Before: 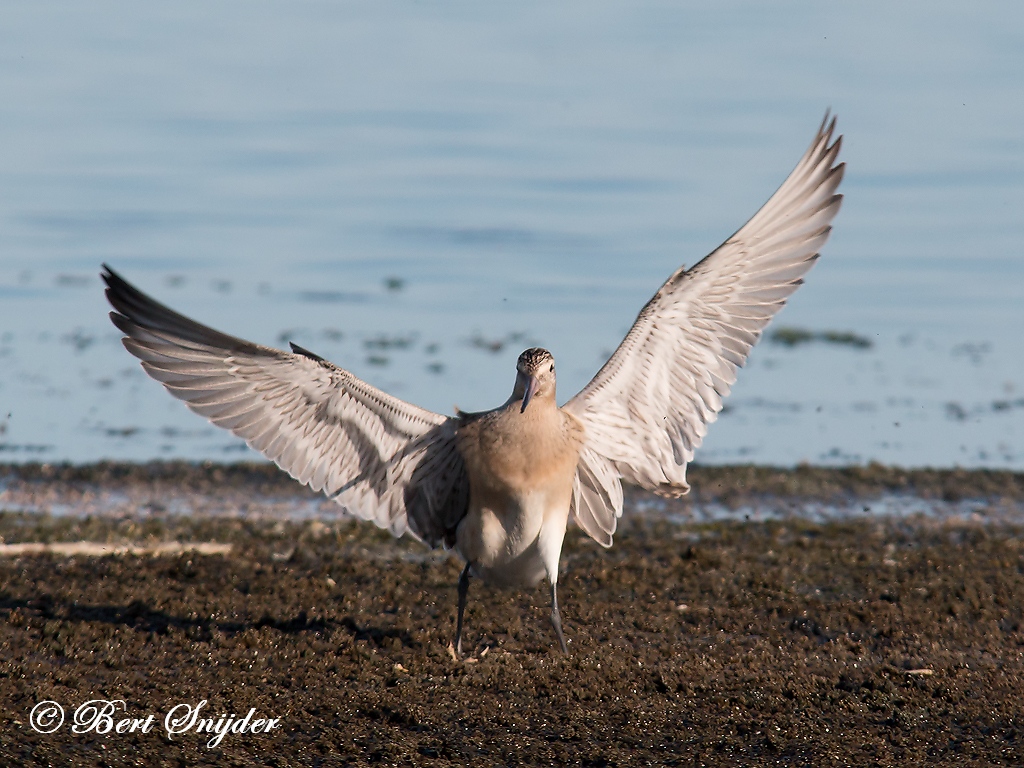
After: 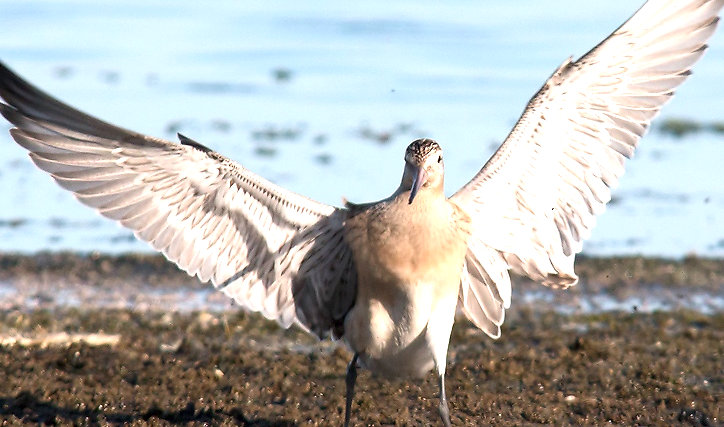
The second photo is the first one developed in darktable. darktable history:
crop: left 10.972%, top 27.252%, right 18.233%, bottom 17.062%
exposure: exposure 1.061 EV, compensate highlight preservation false
tone equalizer: on, module defaults
